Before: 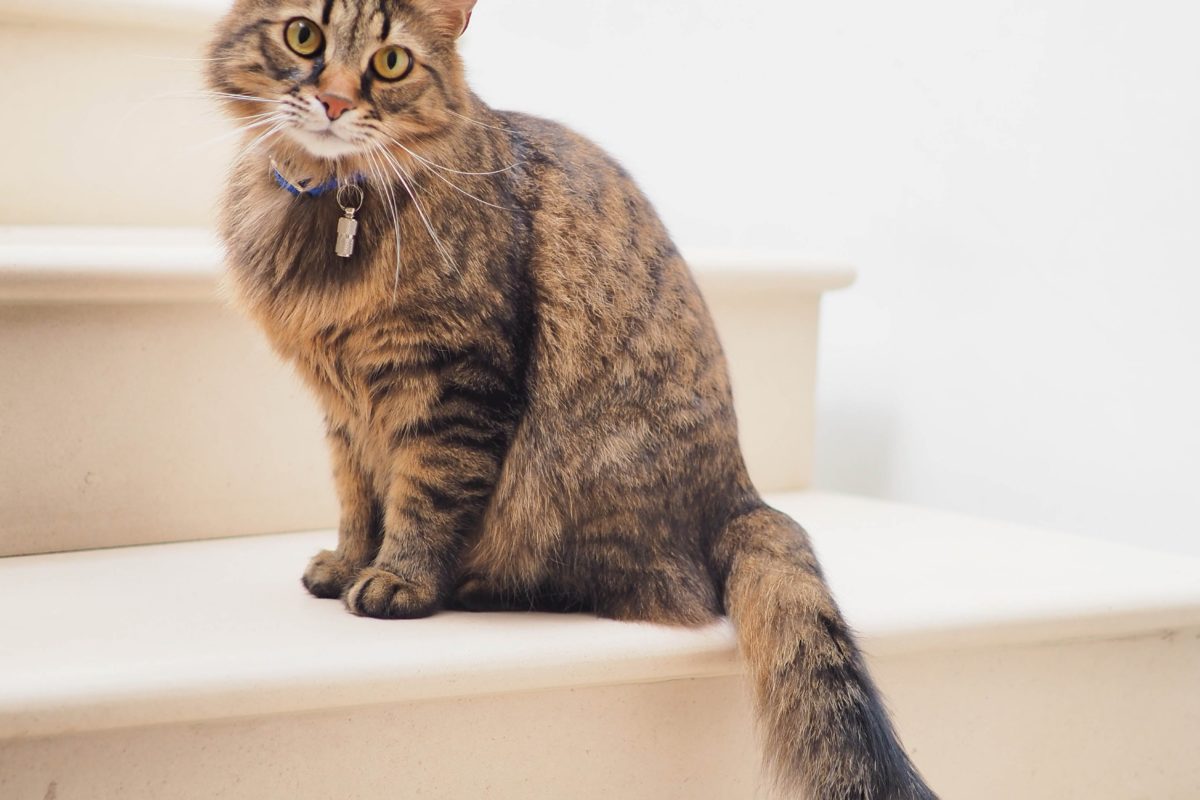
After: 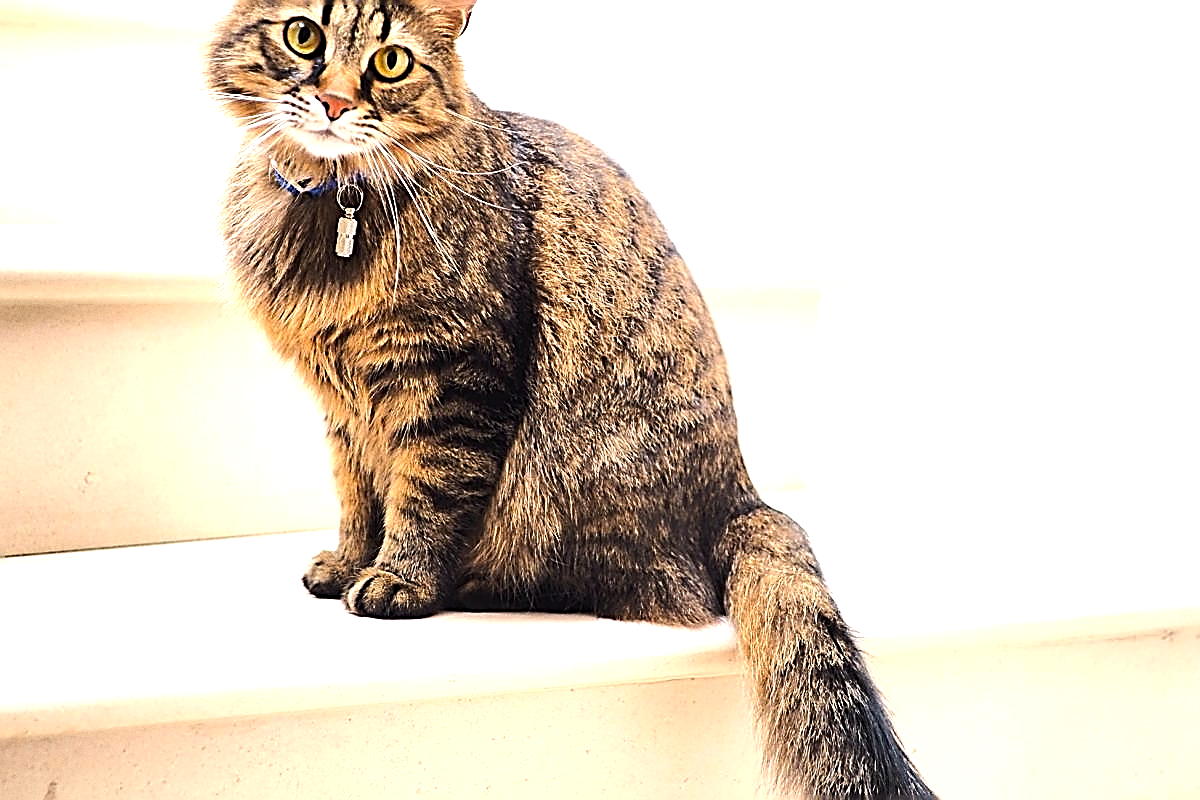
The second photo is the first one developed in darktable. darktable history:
color balance: output saturation 120%
tone equalizer: -8 EV -1.08 EV, -7 EV -1.01 EV, -6 EV -0.867 EV, -5 EV -0.578 EV, -3 EV 0.578 EV, -2 EV 0.867 EV, -1 EV 1.01 EV, +0 EV 1.08 EV, edges refinement/feathering 500, mask exposure compensation -1.57 EV, preserve details no
sharpen: amount 1.861
grain: coarseness 0.09 ISO
